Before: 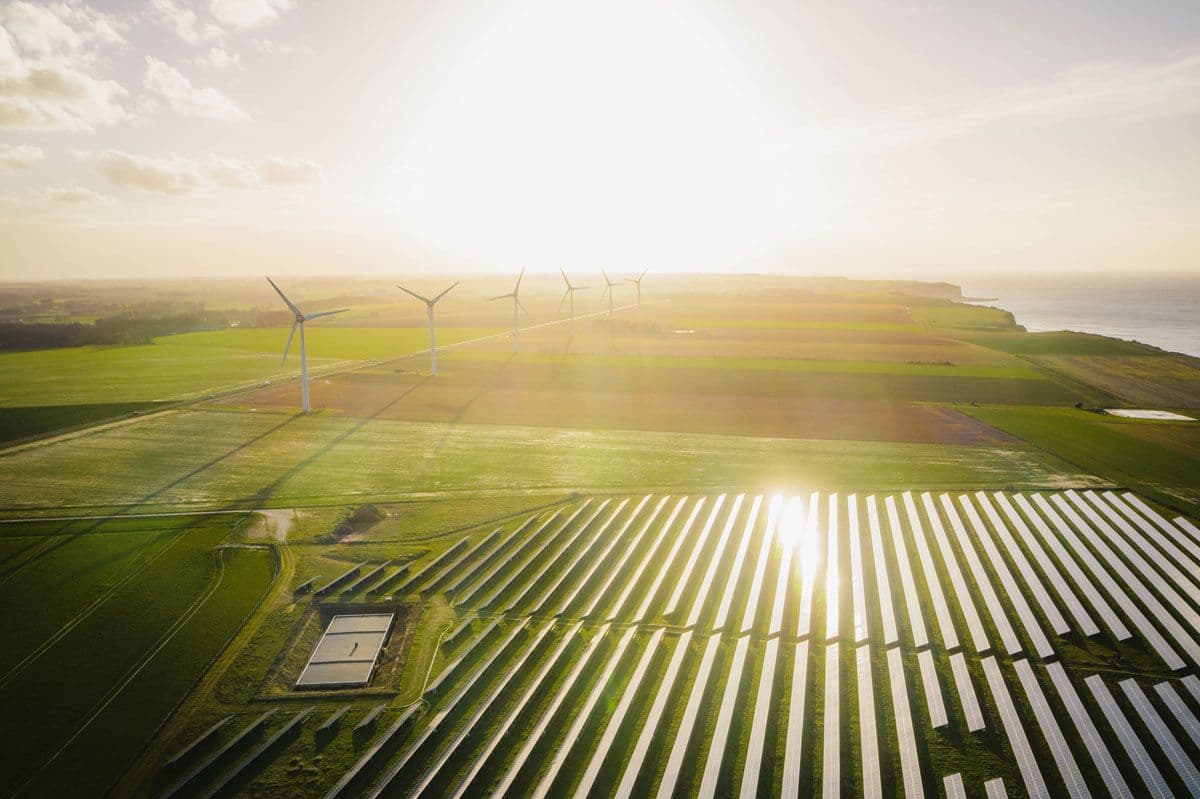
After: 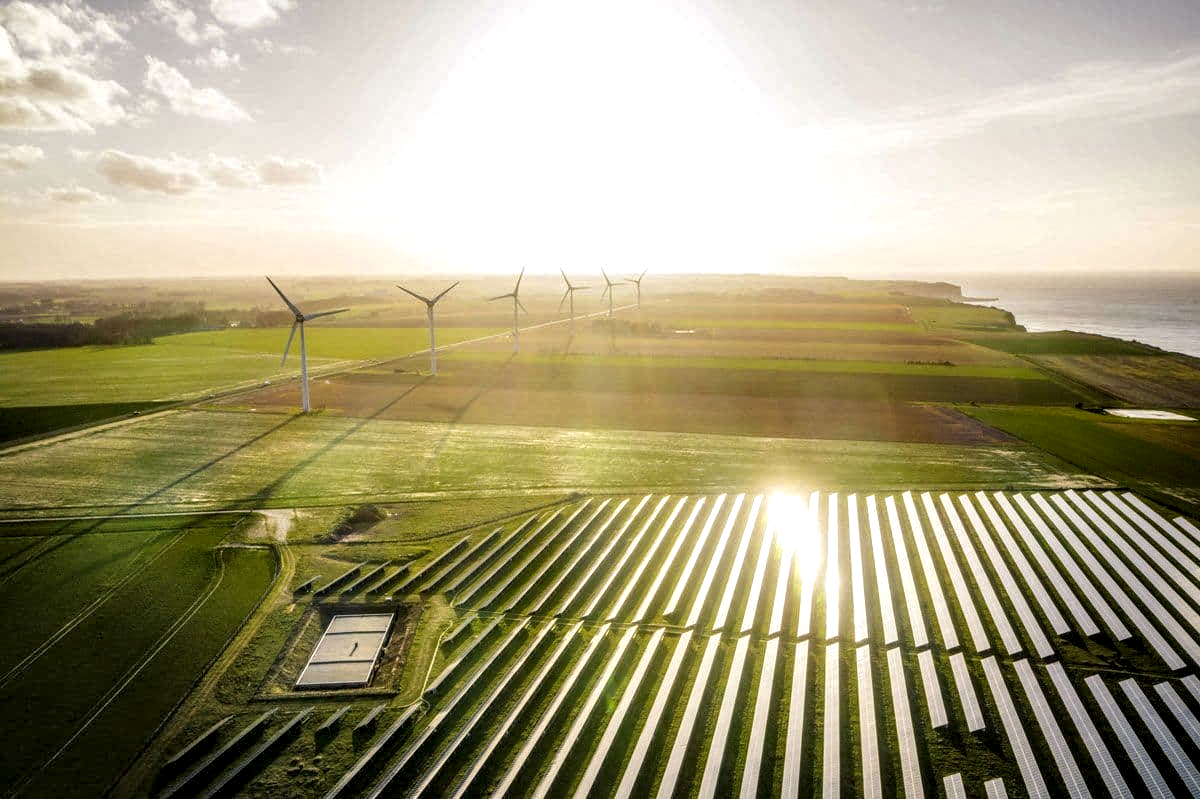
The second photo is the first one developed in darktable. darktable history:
local contrast: highlights 19%, detail 188%
shadows and highlights: shadows 32.23, highlights -31.48, soften with gaussian
